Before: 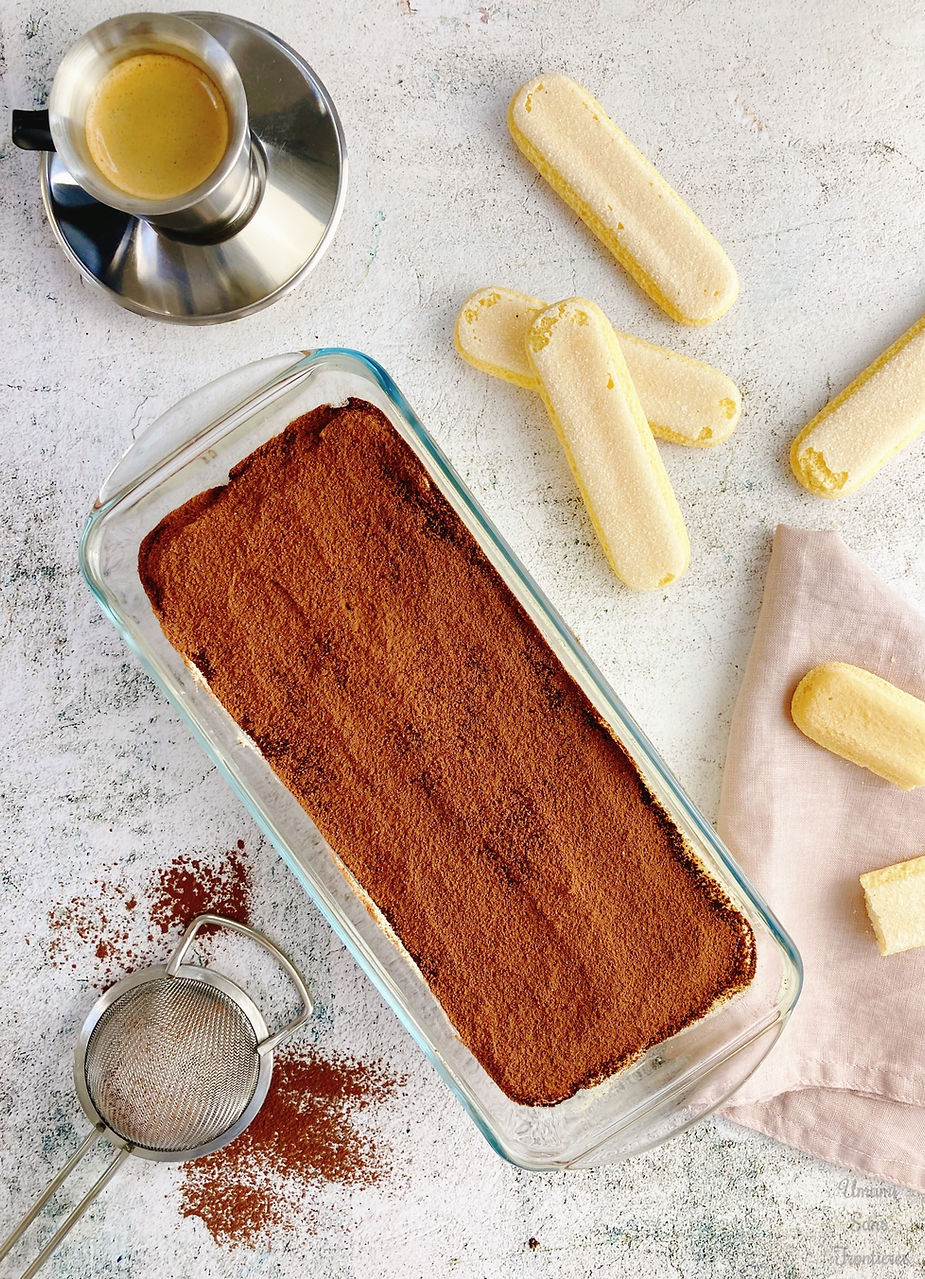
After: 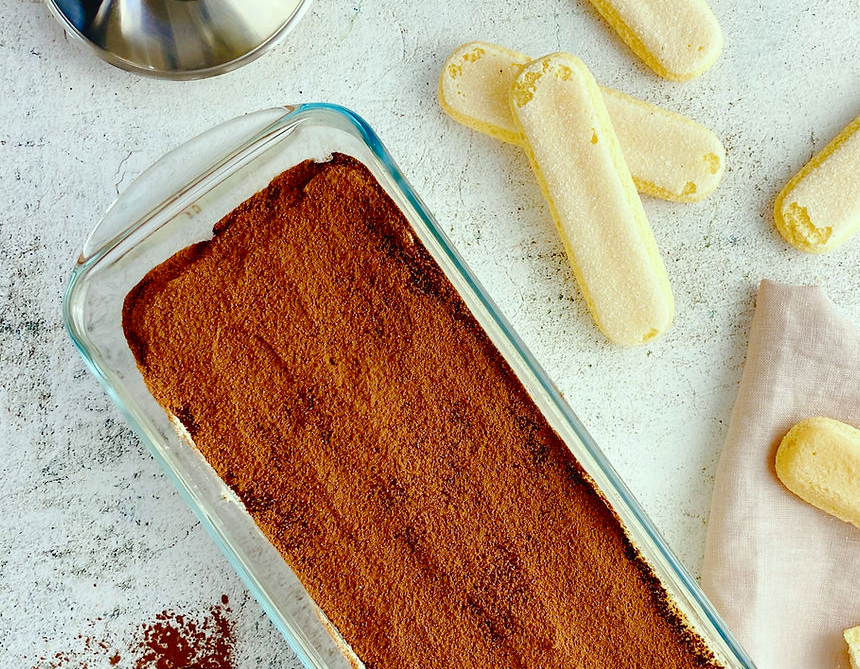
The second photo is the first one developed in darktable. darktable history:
crop: left 1.744%, top 19.225%, right 5.069%, bottom 28.357%
color correction: highlights a* -6.69, highlights b* 0.49
color balance rgb: perceptual saturation grading › global saturation 20%, perceptual saturation grading › highlights -25%, perceptual saturation grading › shadows 25%
